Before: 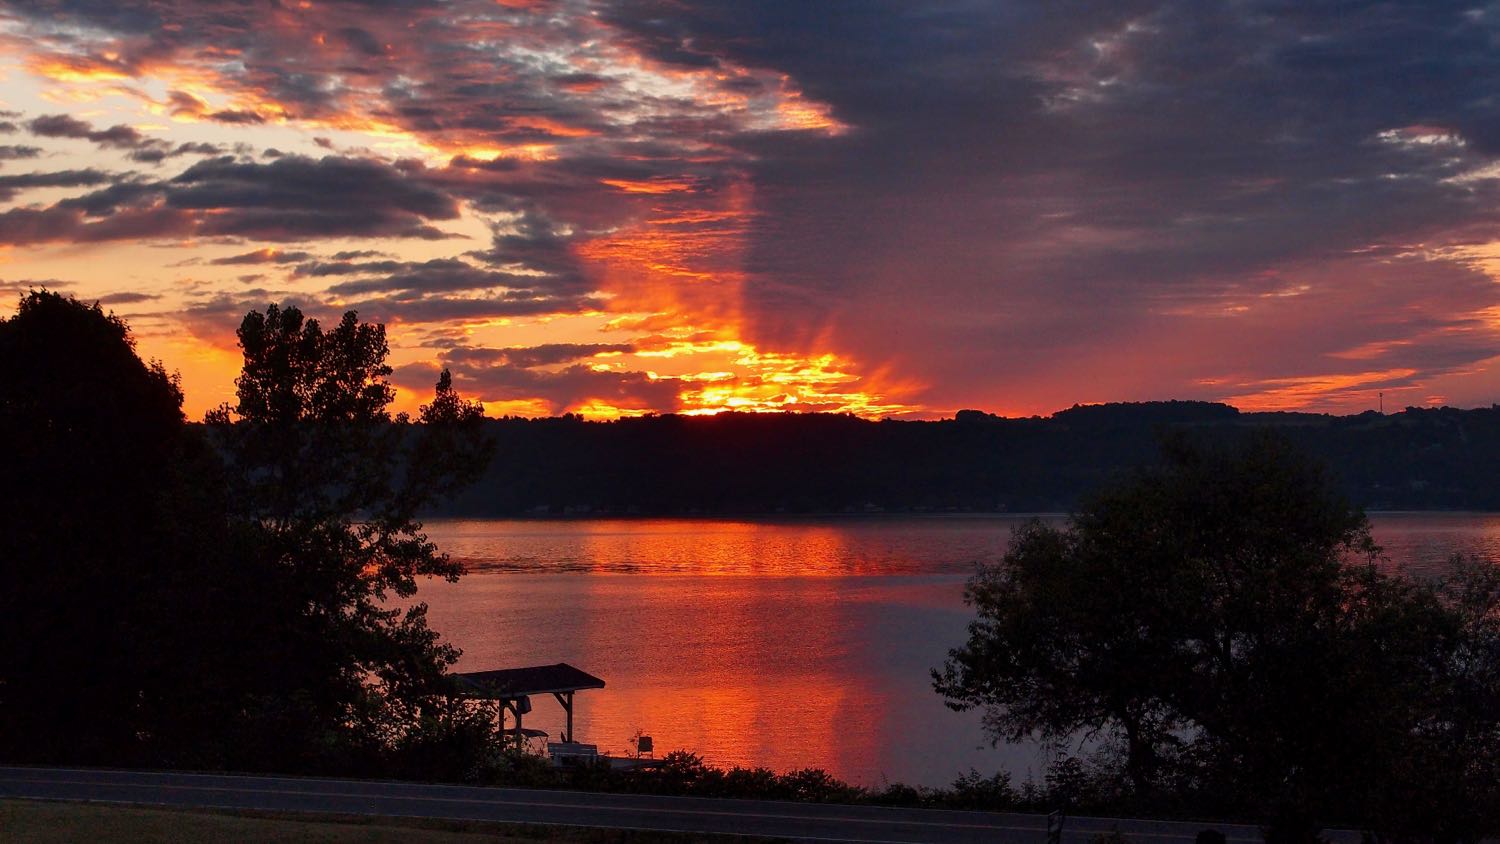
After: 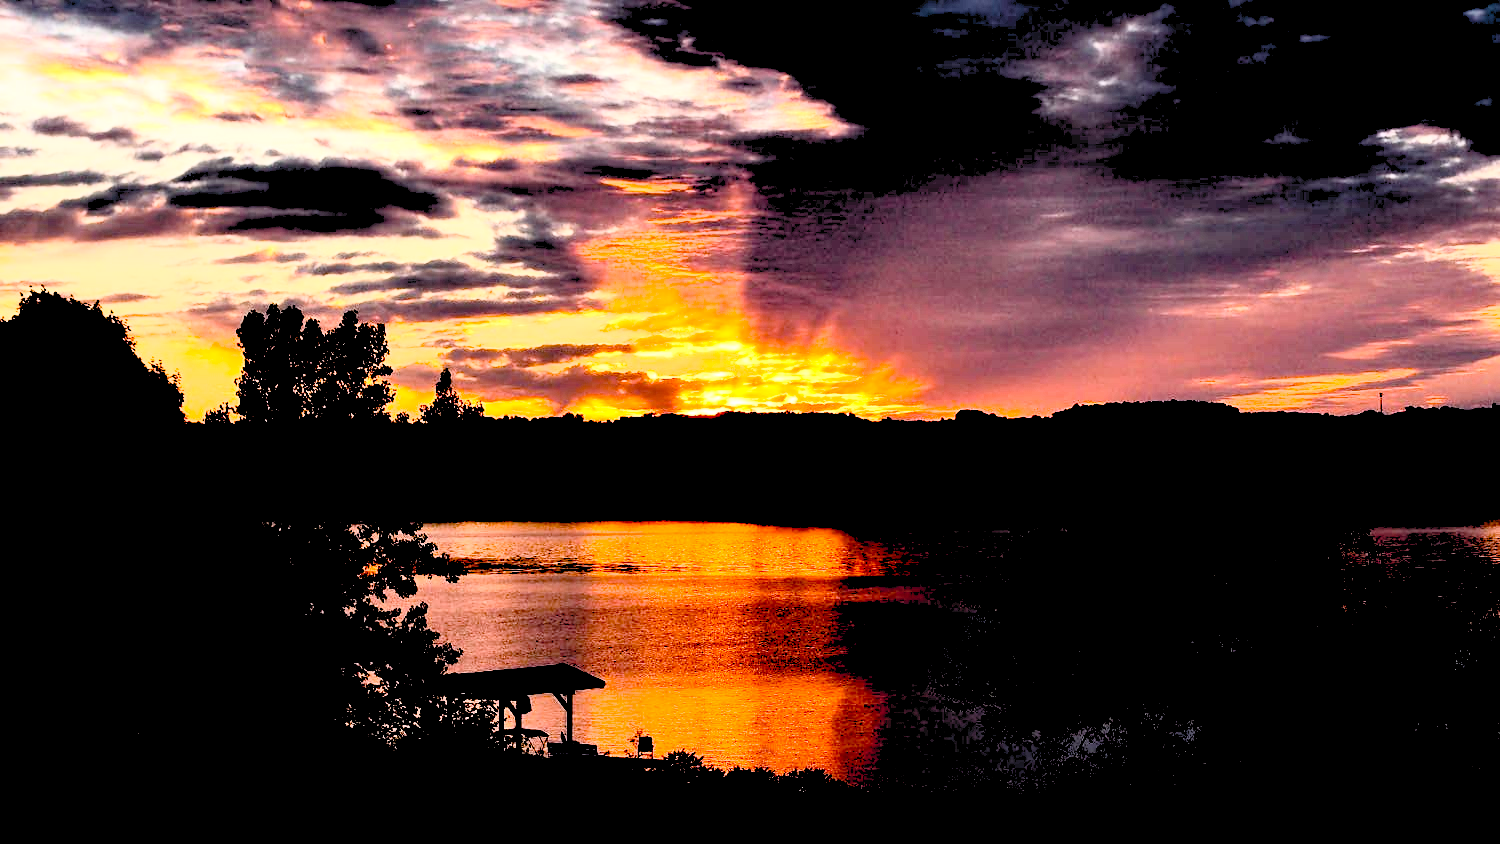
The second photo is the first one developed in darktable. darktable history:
rgb levels: levels [[0.013, 0.434, 0.89], [0, 0.5, 1], [0, 0.5, 1]]
contrast brightness saturation: contrast 0.43, brightness 0.56, saturation -0.19
exposure: black level correction 0.04, exposure 0.5 EV, compensate highlight preservation false
